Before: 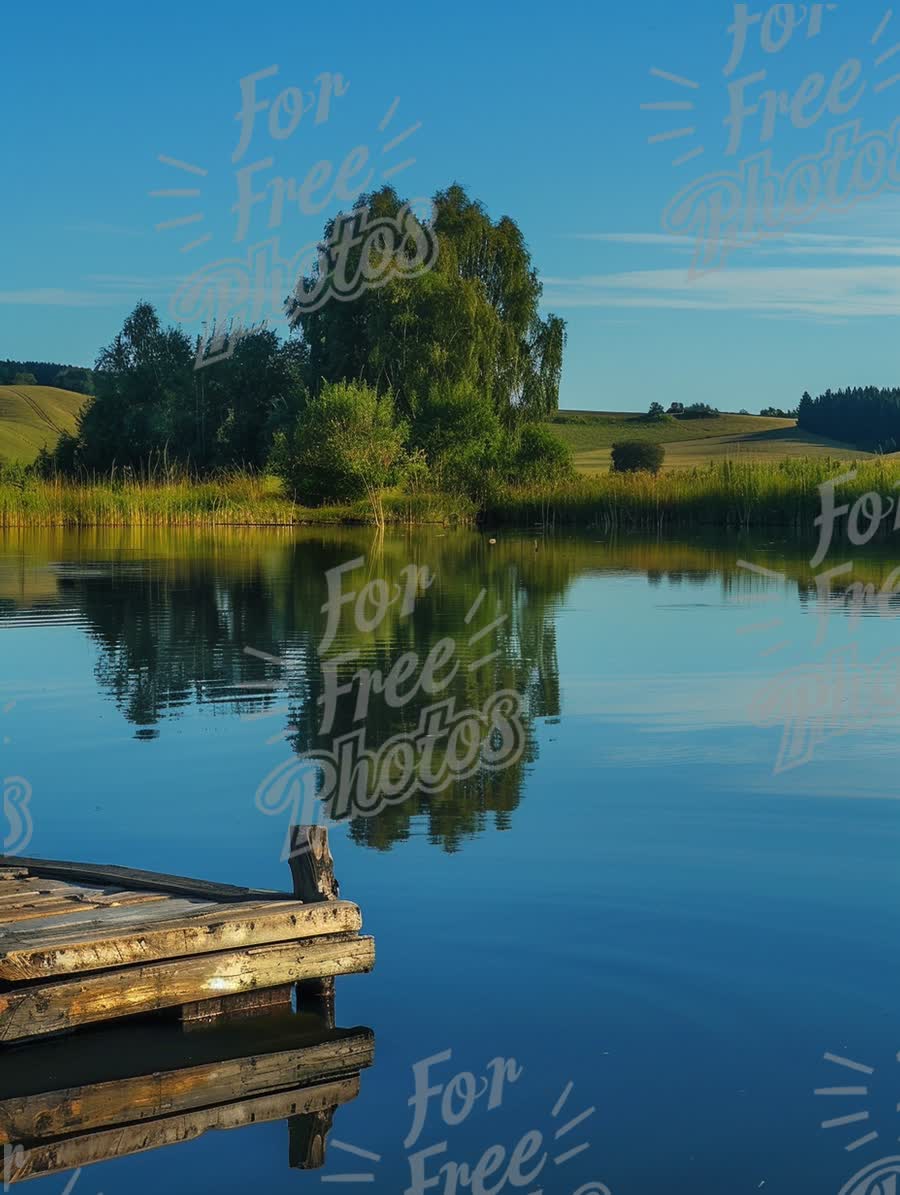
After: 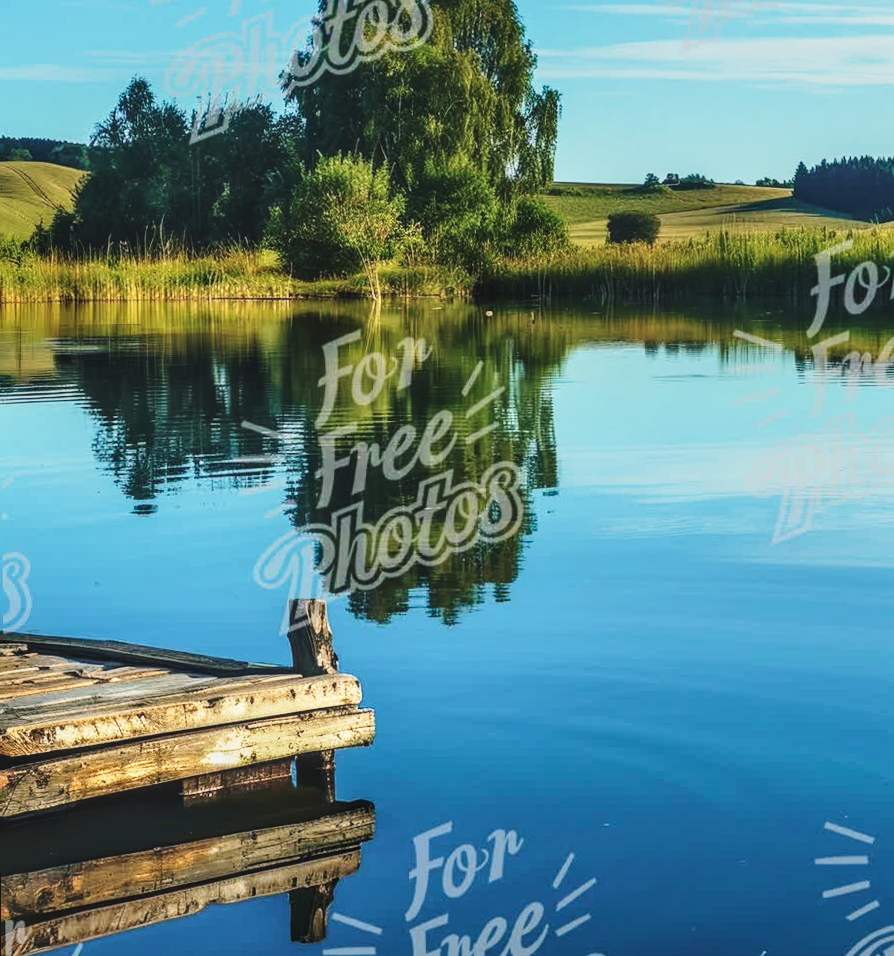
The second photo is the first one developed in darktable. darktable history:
color zones: curves: ch1 [(0, 0.469) (0.001, 0.469) (0.12, 0.446) (0.248, 0.469) (0.5, 0.5) (0.748, 0.5) (0.999, 0.469) (1, 0.469)]
crop and rotate: top 18.507%
tone equalizer: -8 EV -0.417 EV, -7 EV -0.389 EV, -6 EV -0.333 EV, -5 EV -0.222 EV, -3 EV 0.222 EV, -2 EV 0.333 EV, -1 EV 0.389 EV, +0 EV 0.417 EV, edges refinement/feathering 500, mask exposure compensation -1.57 EV, preserve details no
rotate and perspective: rotation -0.45°, automatic cropping original format, crop left 0.008, crop right 0.992, crop top 0.012, crop bottom 0.988
contrast brightness saturation: contrast -0.15, brightness 0.05, saturation -0.12
local contrast: highlights 61%, detail 143%, midtone range 0.428
base curve: curves: ch0 [(0, 0) (0.028, 0.03) (0.121, 0.232) (0.46, 0.748) (0.859, 0.968) (1, 1)], preserve colors none
velvia: on, module defaults
